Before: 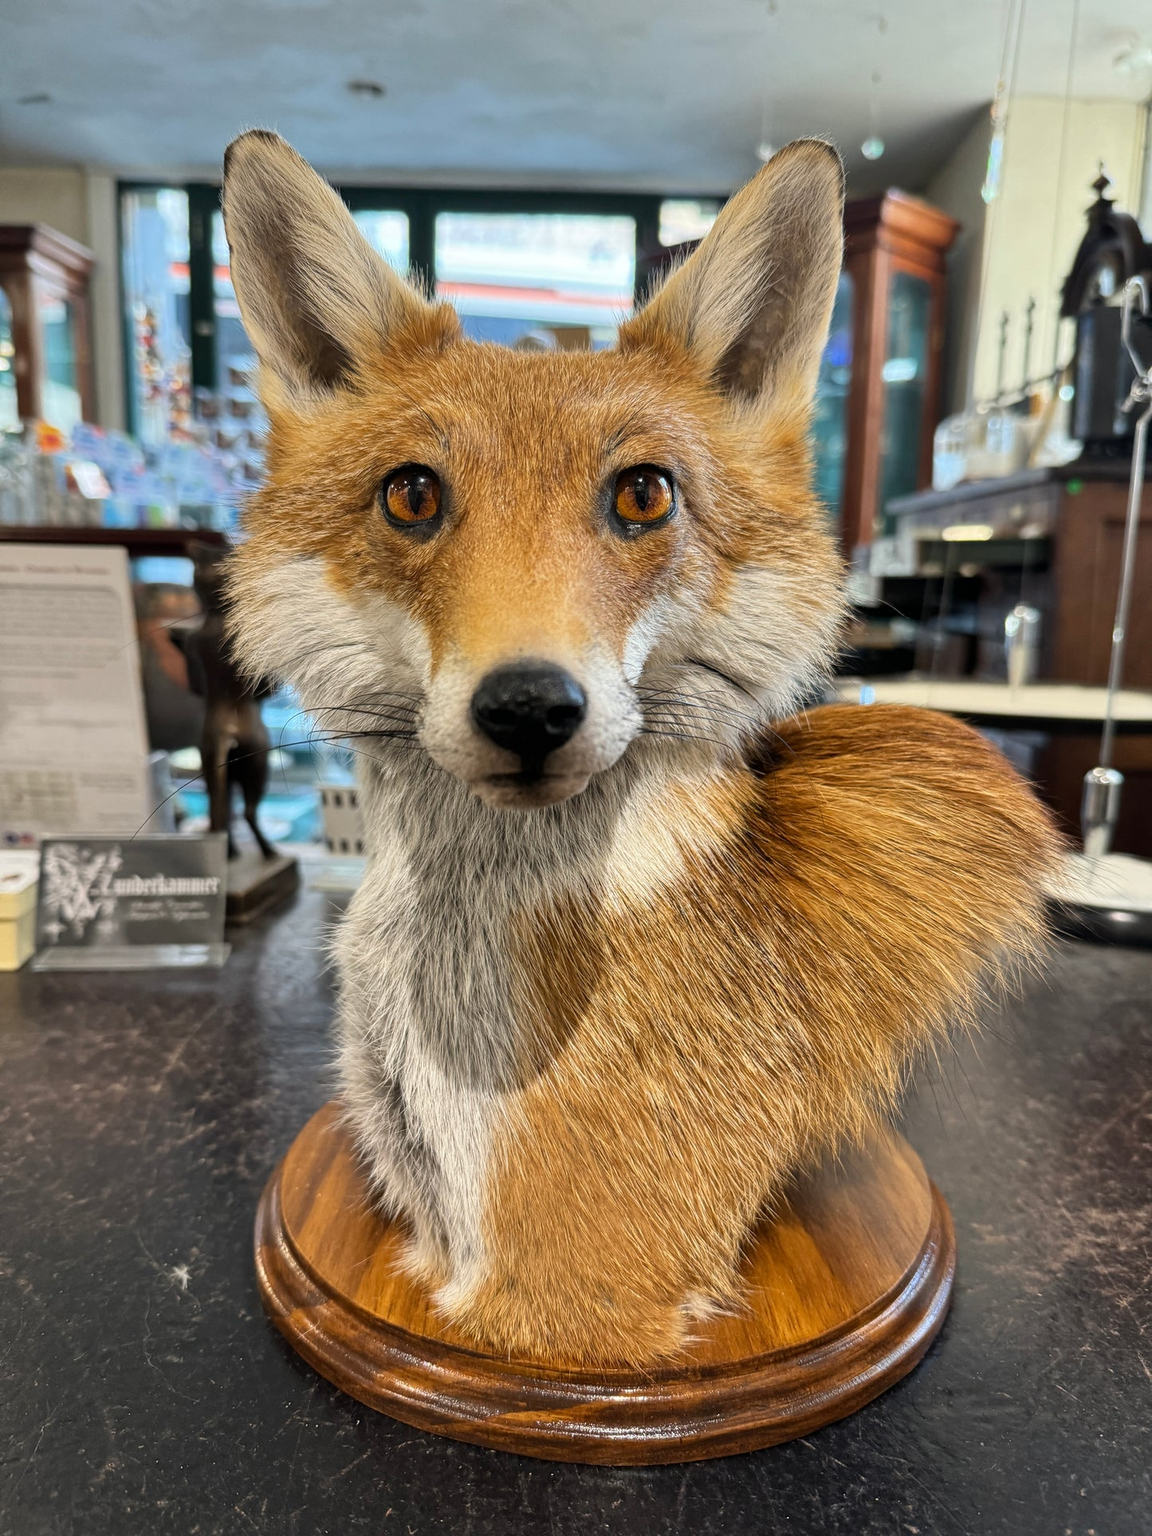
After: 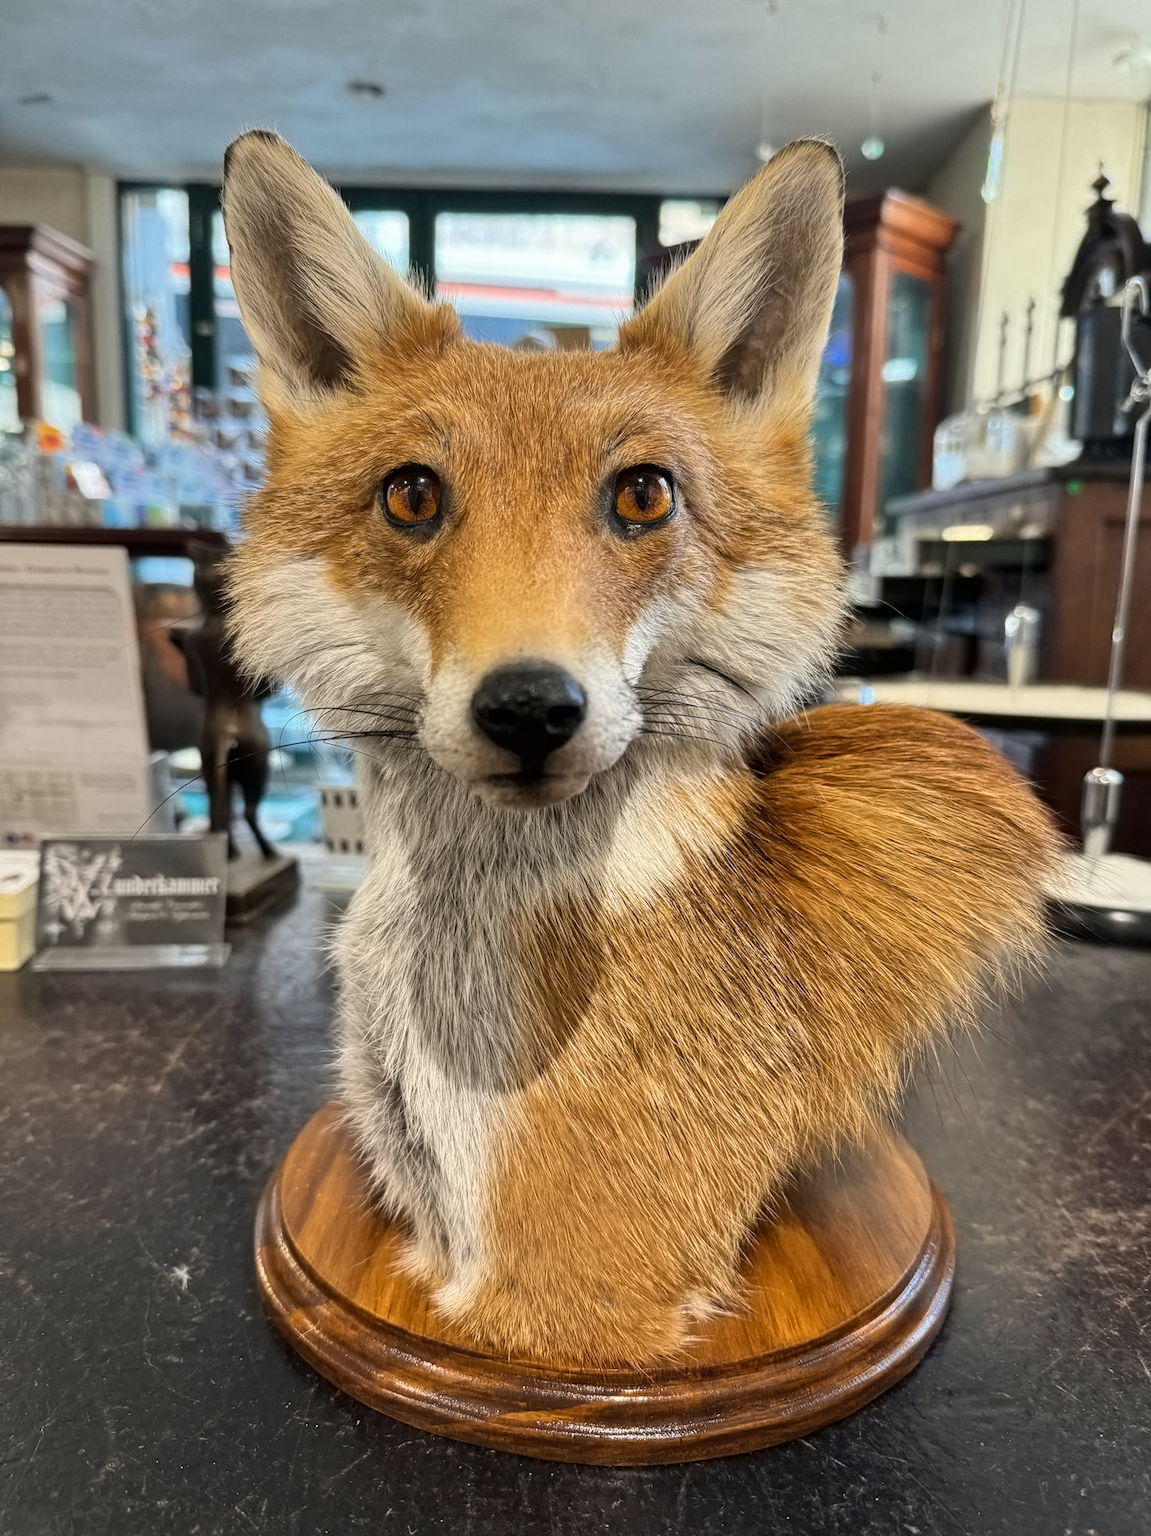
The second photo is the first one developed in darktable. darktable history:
white balance: red 1.009, blue 0.985
contrast equalizer: y [[0.5 ×6], [0.5 ×6], [0.5 ×6], [0 ×6], [0, 0, 0, 0.581, 0.011, 0]]
